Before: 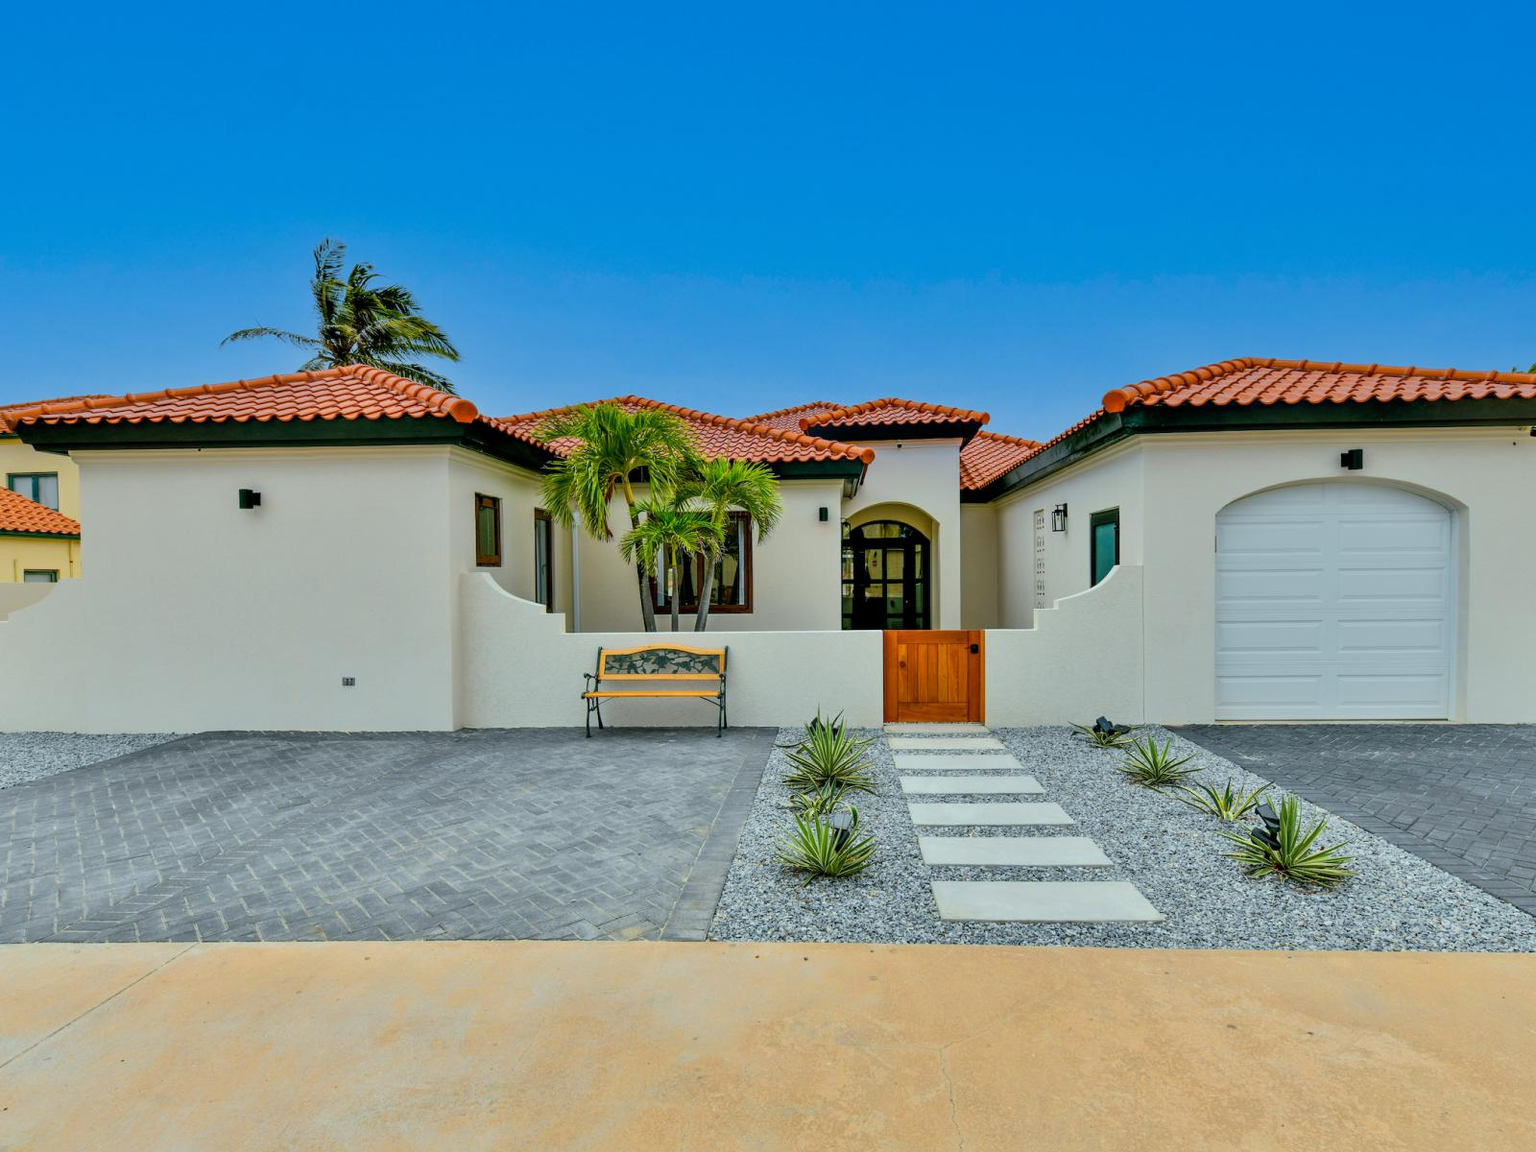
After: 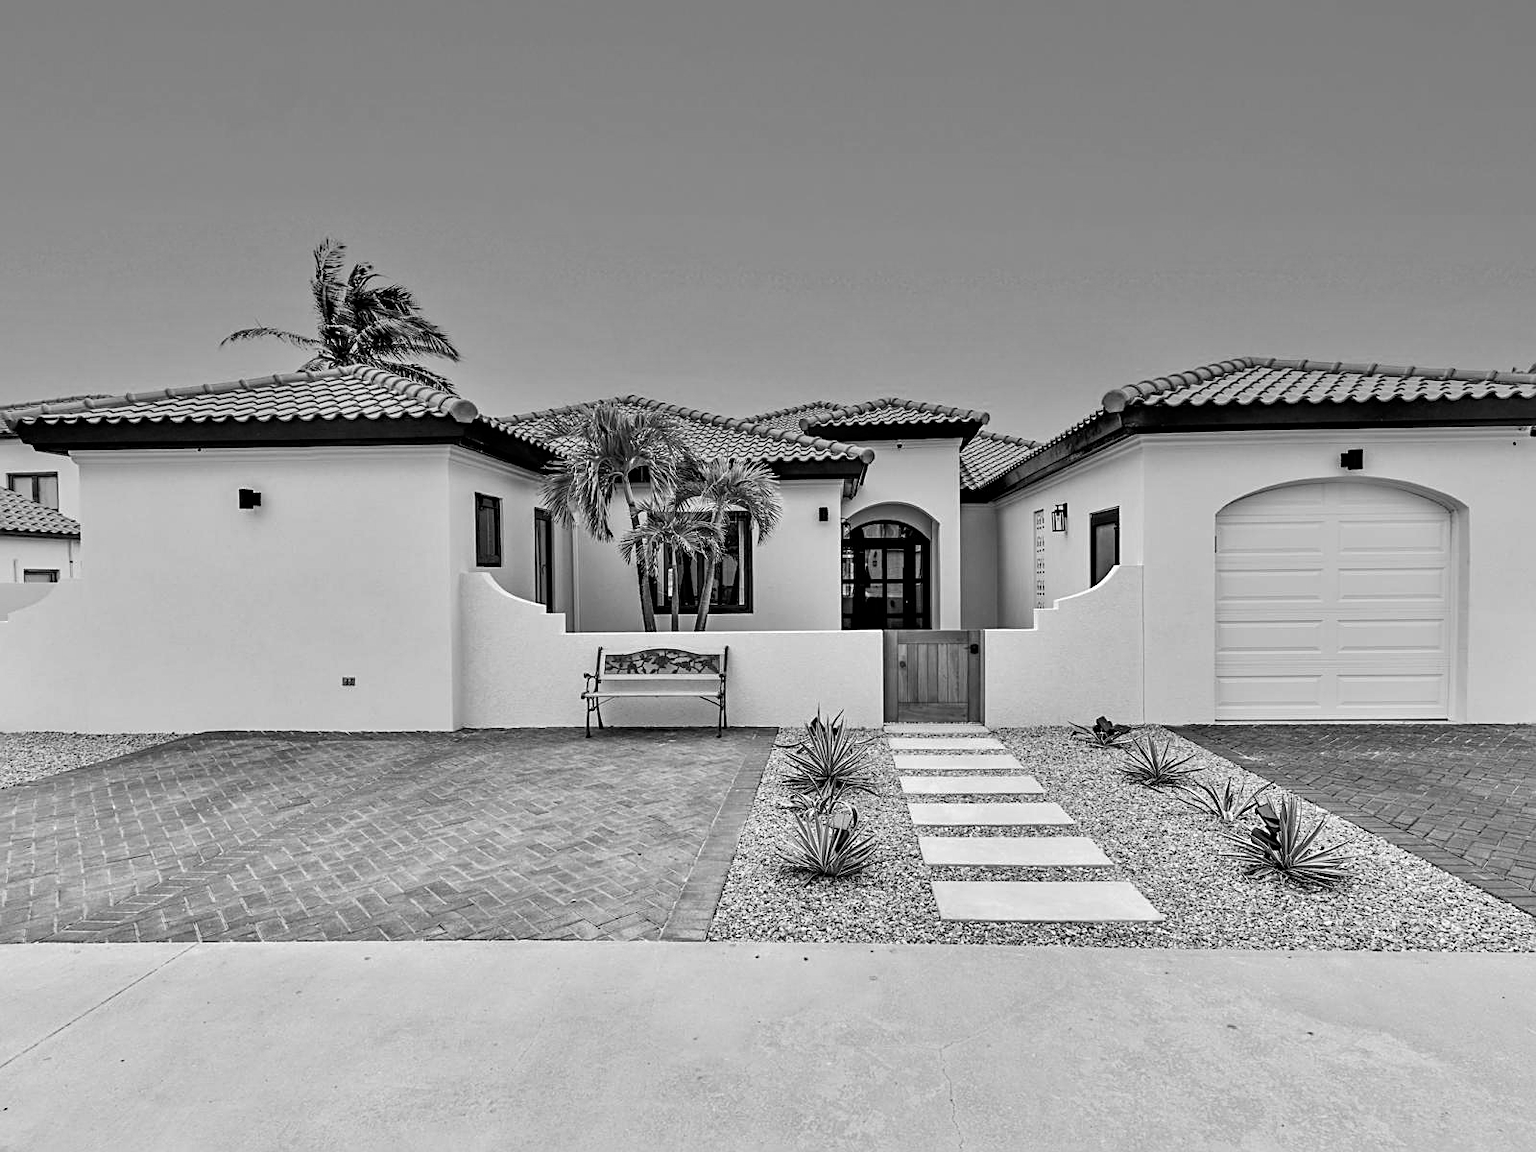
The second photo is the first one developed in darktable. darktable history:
haze removal: compatibility mode true, adaptive false
sharpen: on, module defaults
tone equalizer: -8 EV -0.417 EV, -7 EV -0.389 EV, -6 EV -0.333 EV, -5 EV -0.222 EV, -3 EV 0.222 EV, -2 EV 0.333 EV, -1 EV 0.389 EV, +0 EV 0.417 EV, edges refinement/feathering 500, mask exposure compensation -1.57 EV, preserve details no
monochrome: a -3.63, b -0.465
